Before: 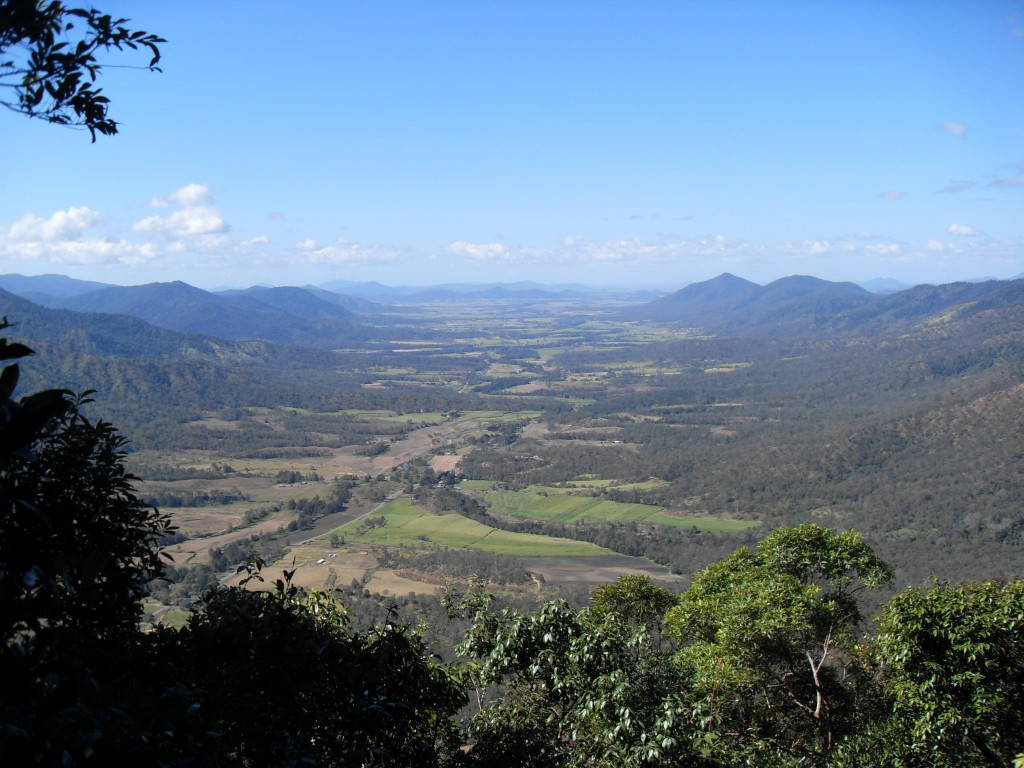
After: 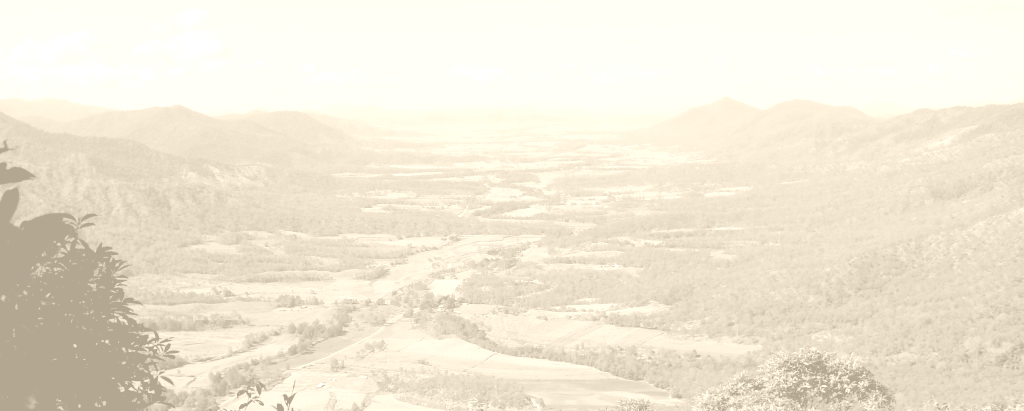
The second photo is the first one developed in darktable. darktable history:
color balance rgb: perceptual saturation grading › global saturation 20%, perceptual saturation grading › highlights -25%, perceptual saturation grading › shadows 50.52%, global vibrance 40.24%
crop and rotate: top 23.043%, bottom 23.437%
colorize: hue 36°, saturation 71%, lightness 80.79%
filmic rgb: black relative exposure -7.32 EV, white relative exposure 5.09 EV, hardness 3.2
